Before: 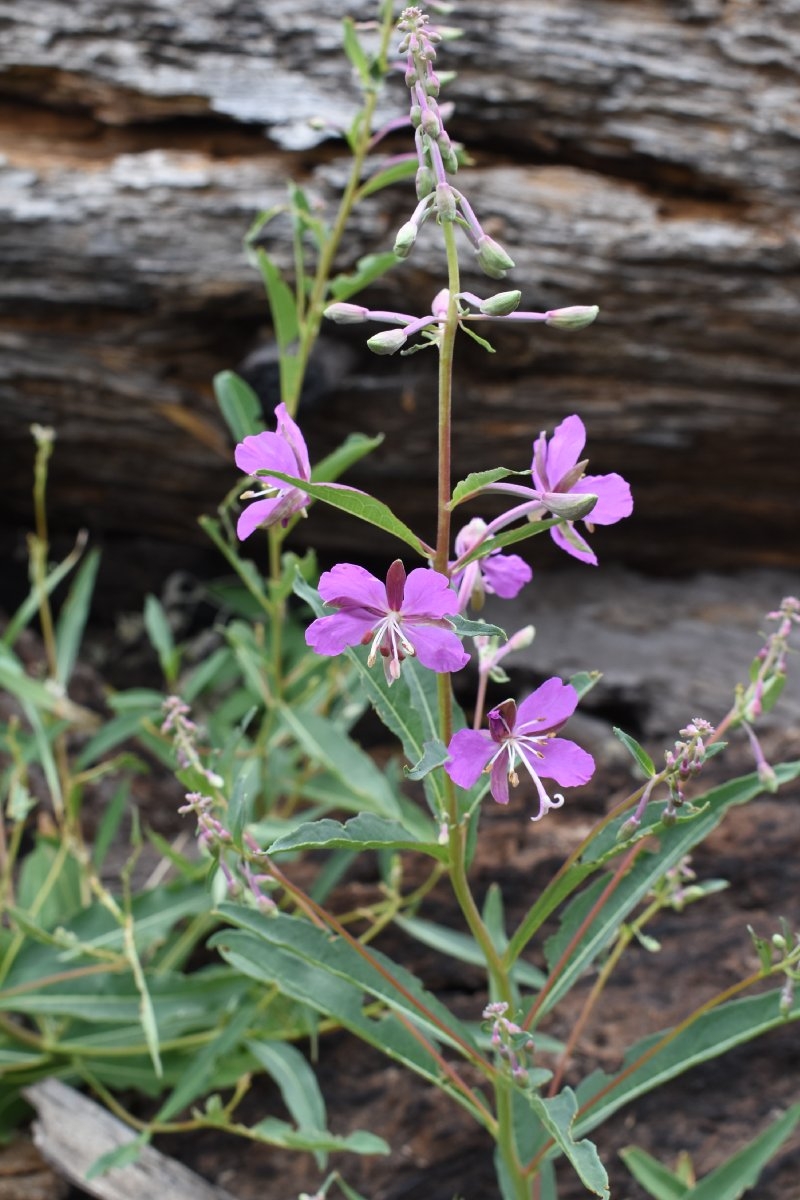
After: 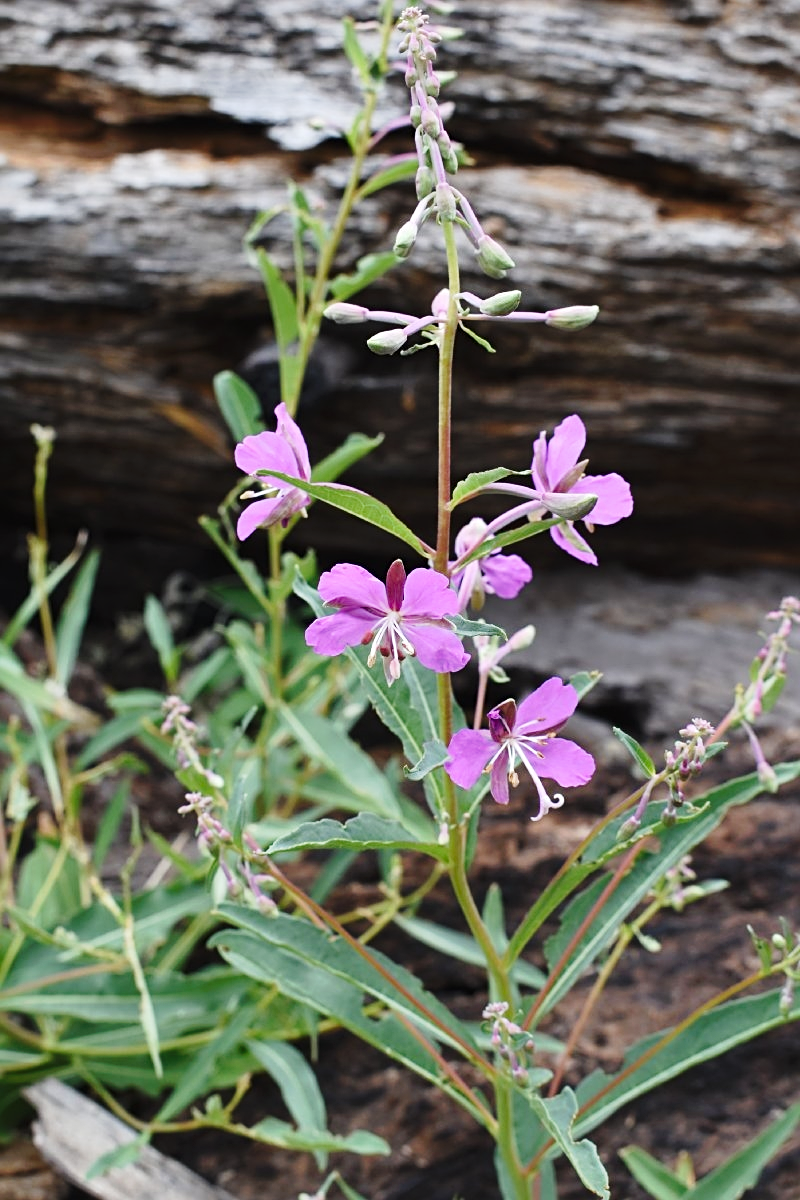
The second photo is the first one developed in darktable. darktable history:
sharpen: radius 2.529, amount 0.323
tone curve: curves: ch0 [(0, 0) (0.003, 0.008) (0.011, 0.017) (0.025, 0.027) (0.044, 0.043) (0.069, 0.059) (0.1, 0.086) (0.136, 0.112) (0.177, 0.152) (0.224, 0.203) (0.277, 0.277) (0.335, 0.346) (0.399, 0.439) (0.468, 0.527) (0.543, 0.613) (0.623, 0.693) (0.709, 0.787) (0.801, 0.863) (0.898, 0.927) (1, 1)], preserve colors none
